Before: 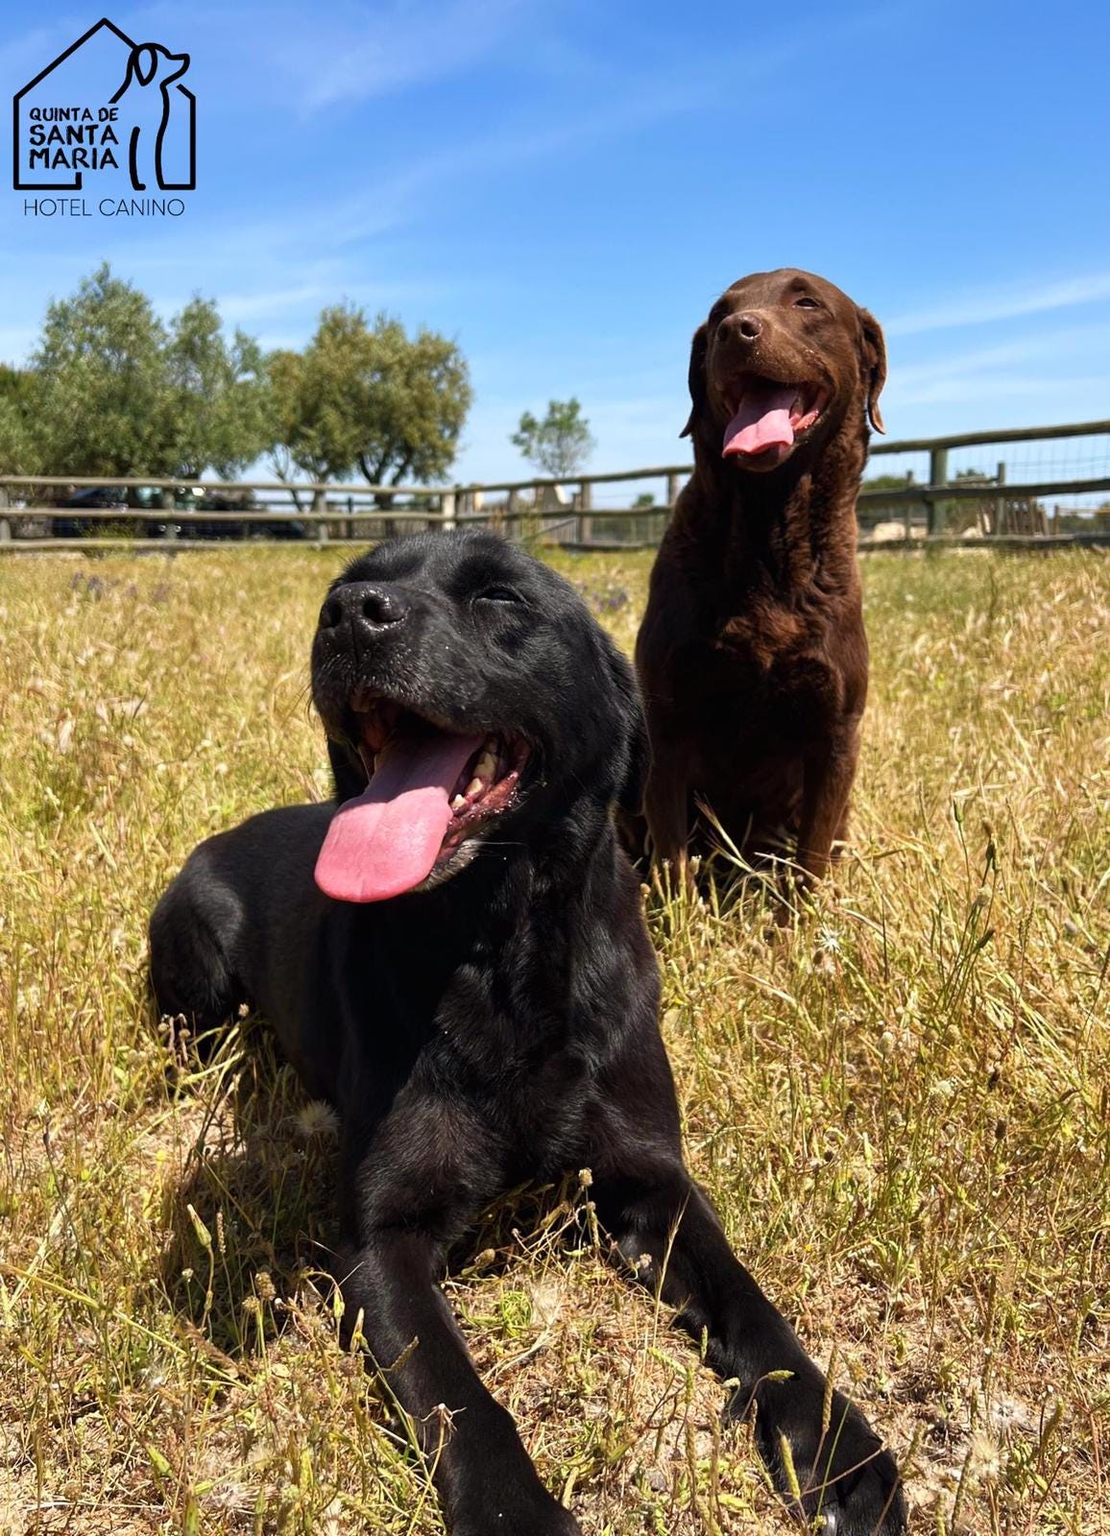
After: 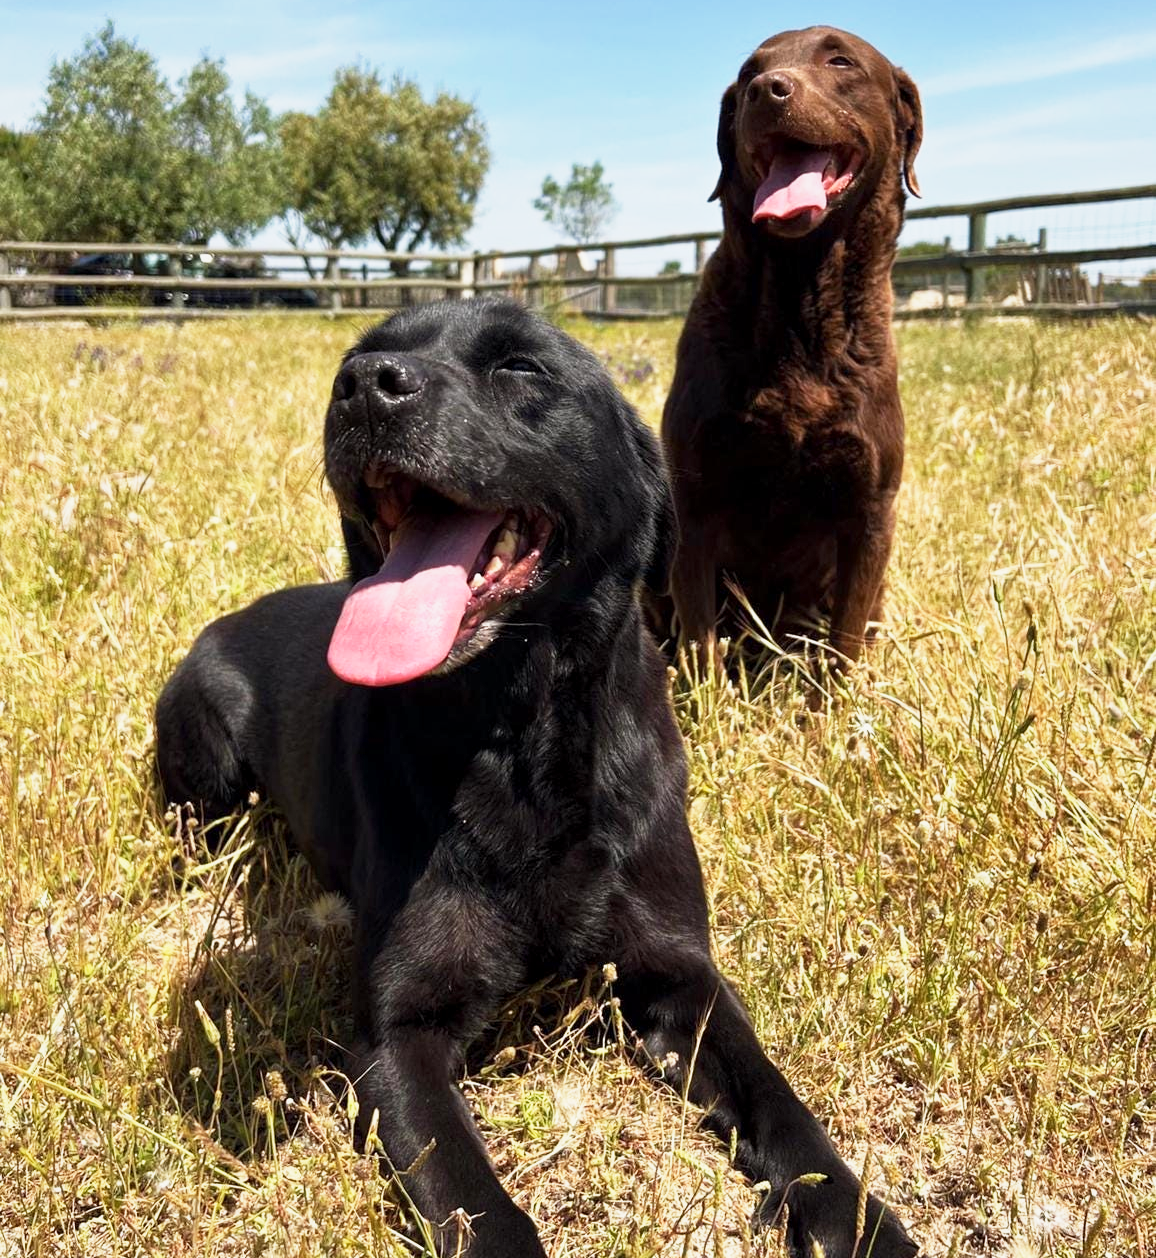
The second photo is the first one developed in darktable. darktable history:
crop and rotate: top 15.893%, bottom 5.426%
local contrast: highlights 107%, shadows 99%, detail 119%, midtone range 0.2
tone equalizer: on, module defaults
base curve: curves: ch0 [(0, 0) (0.088, 0.125) (0.176, 0.251) (0.354, 0.501) (0.613, 0.749) (1, 0.877)], preserve colors none
